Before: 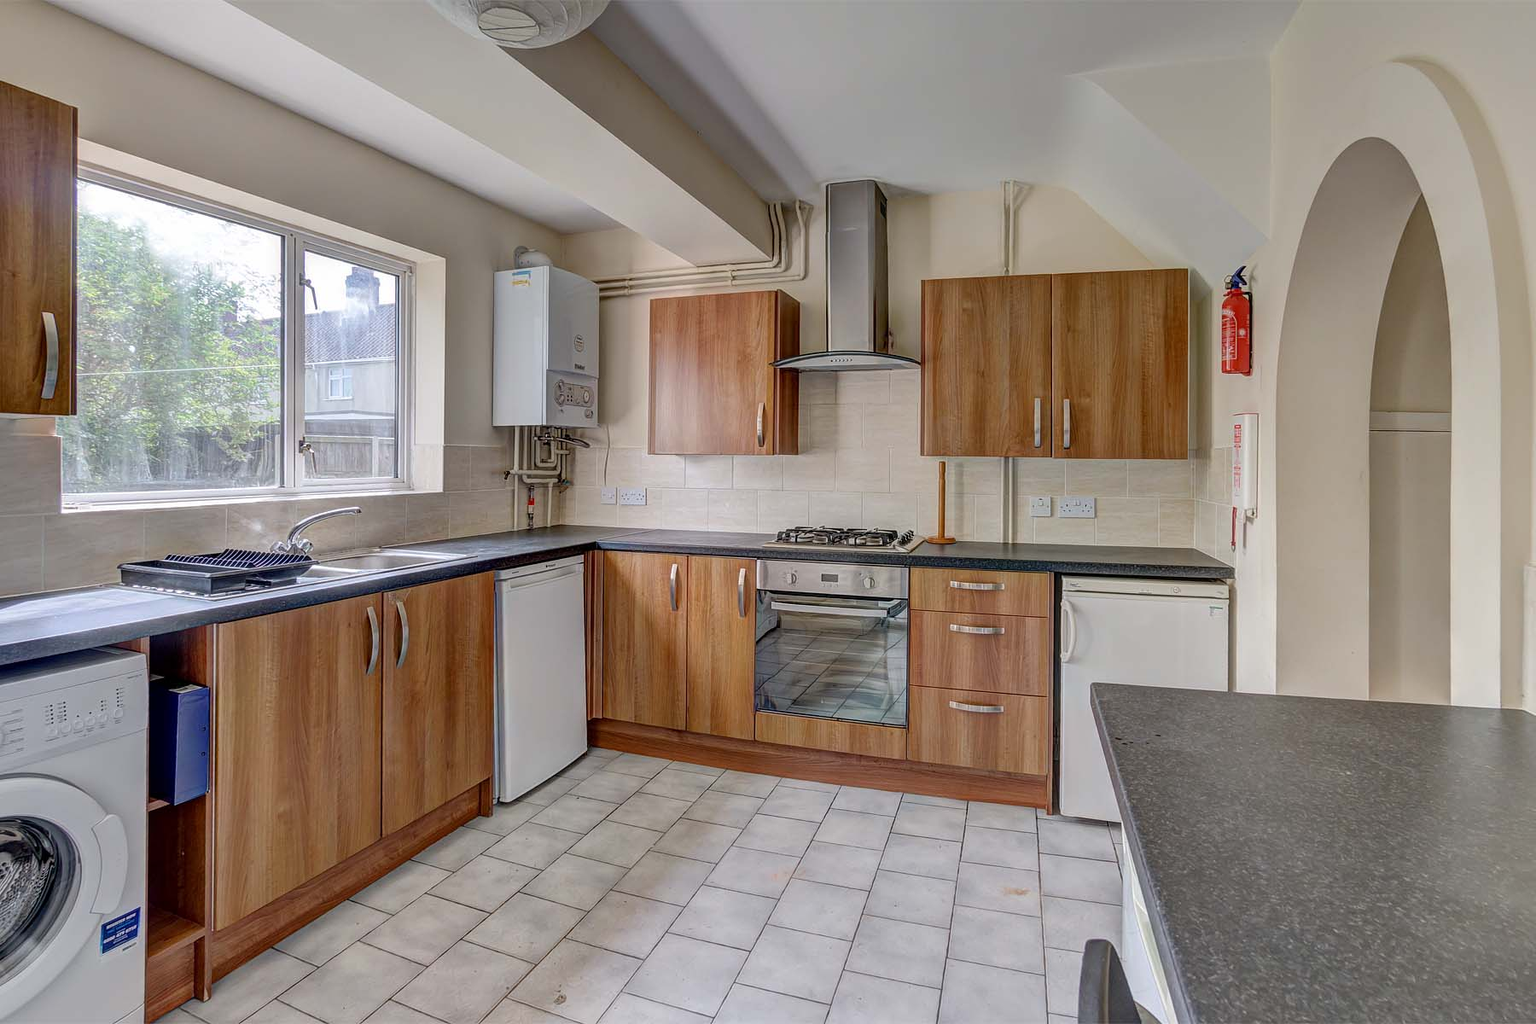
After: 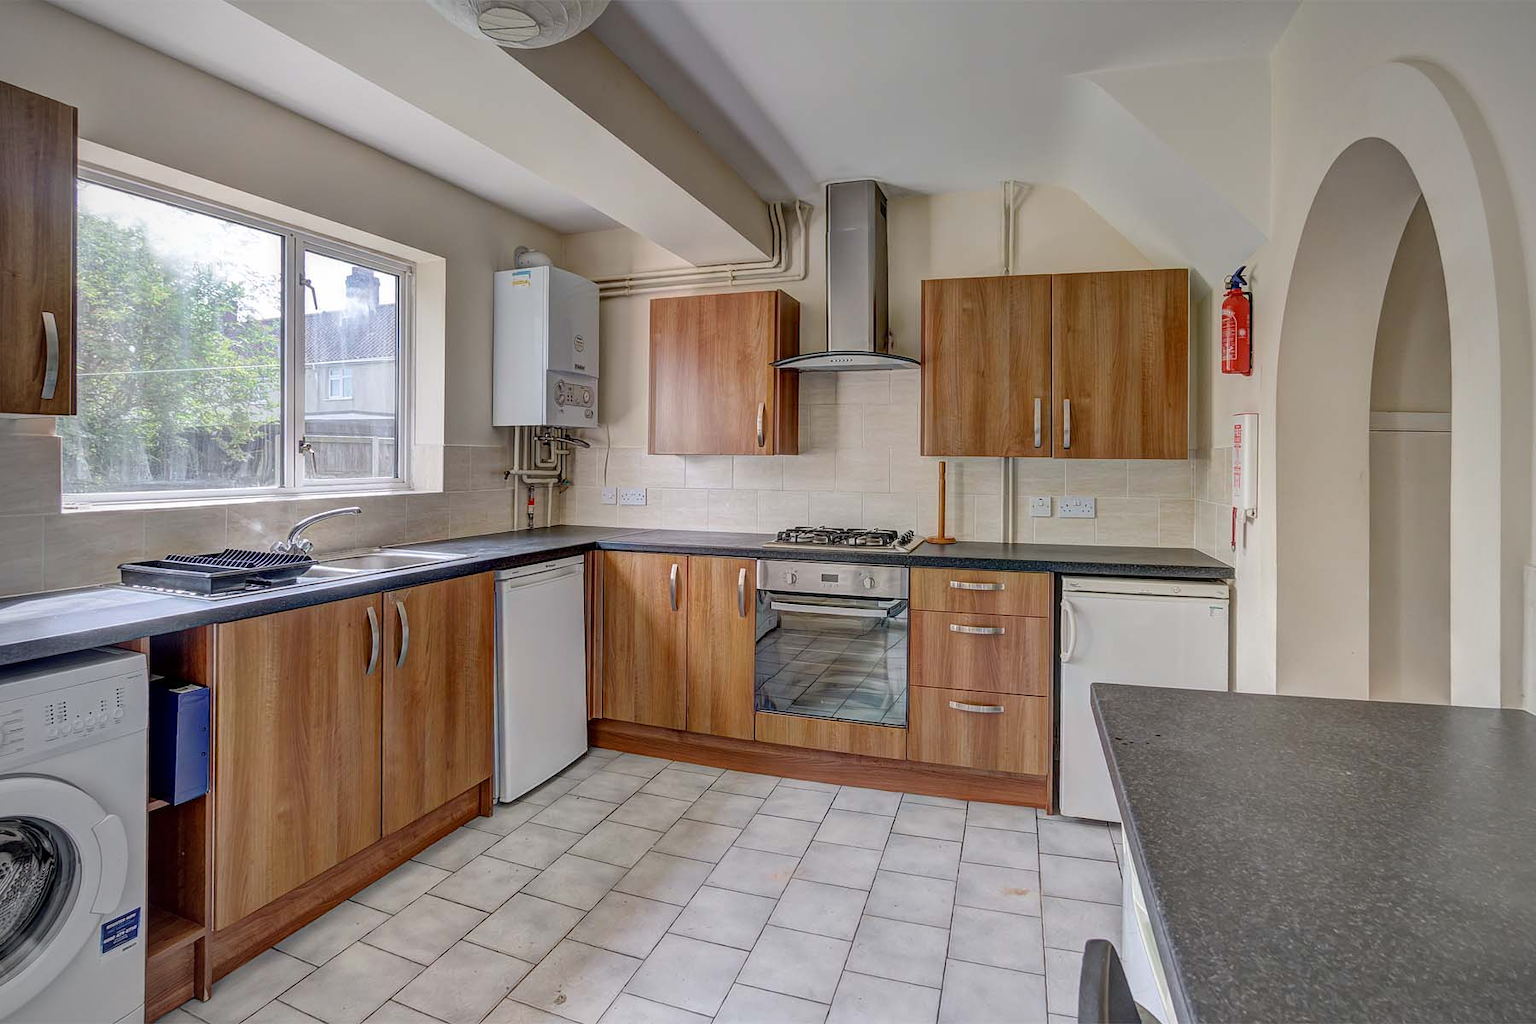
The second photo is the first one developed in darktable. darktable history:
vignetting: brightness -0.439, saturation -0.686
